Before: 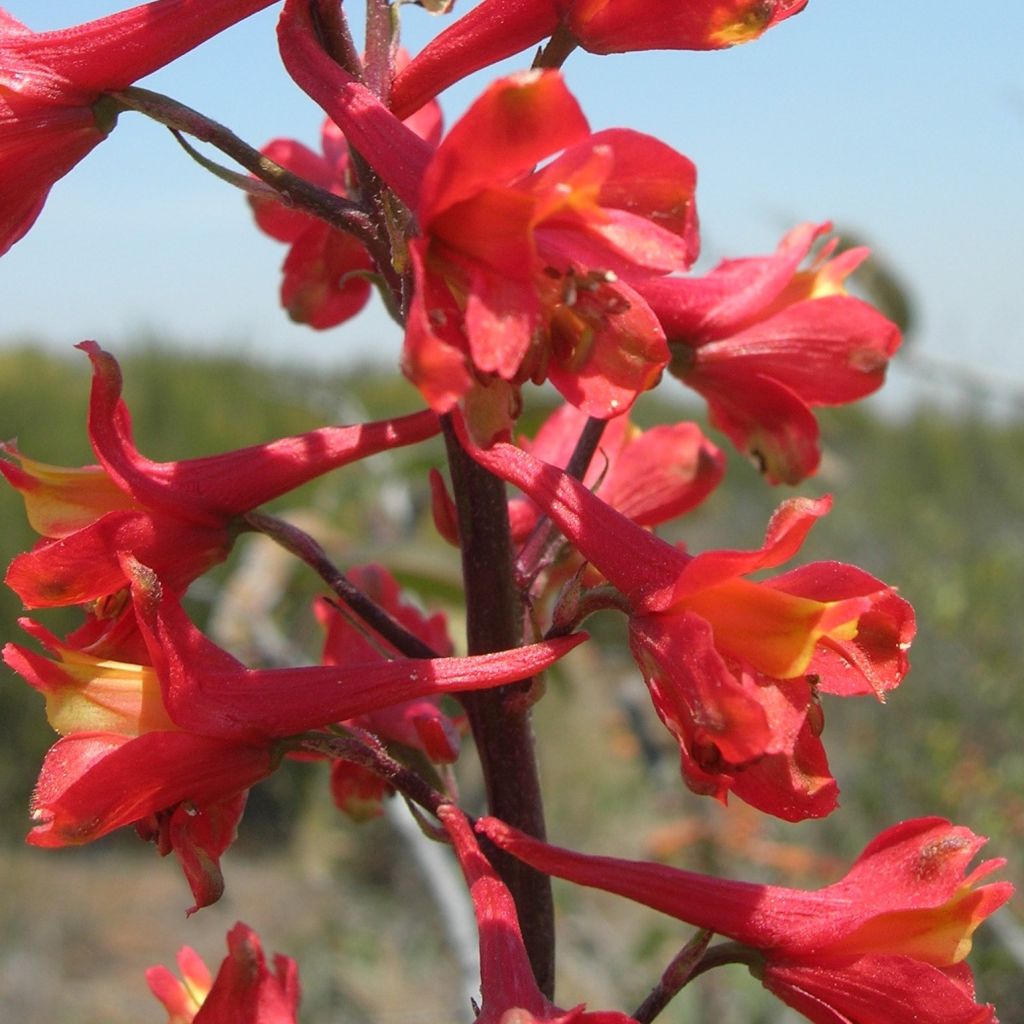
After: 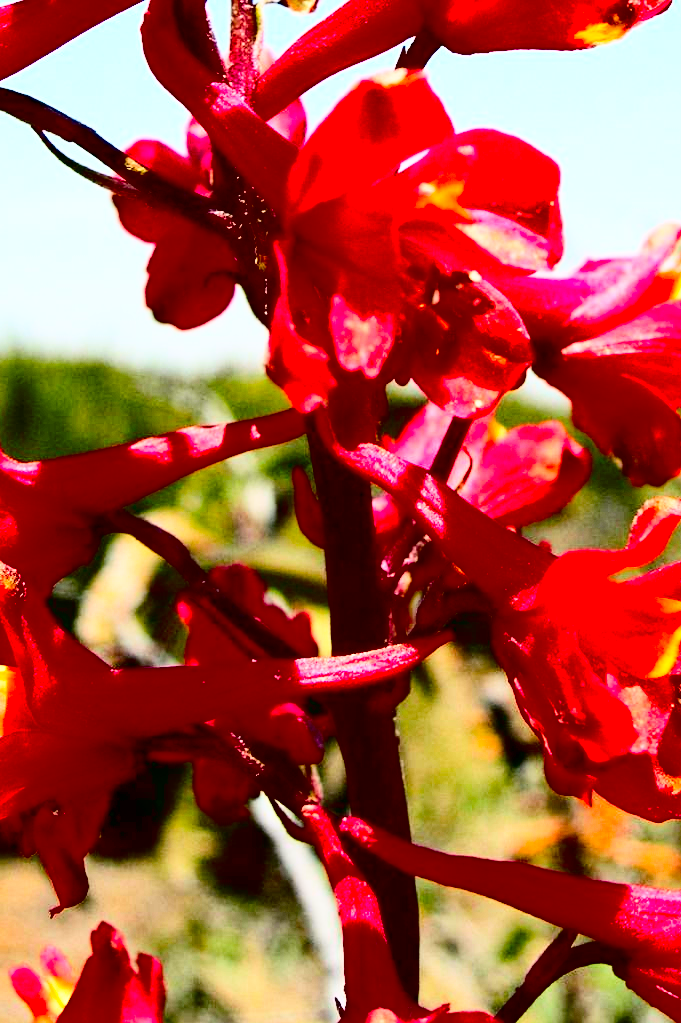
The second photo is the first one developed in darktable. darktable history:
crop and rotate: left 13.375%, right 20.037%
haze removal: compatibility mode true, adaptive false
contrast brightness saturation: contrast 0.772, brightness -0.982, saturation 0.983
base curve: curves: ch0 [(0, 0) (0.028, 0.03) (0.121, 0.232) (0.46, 0.748) (0.859, 0.968) (1, 1)], preserve colors none
